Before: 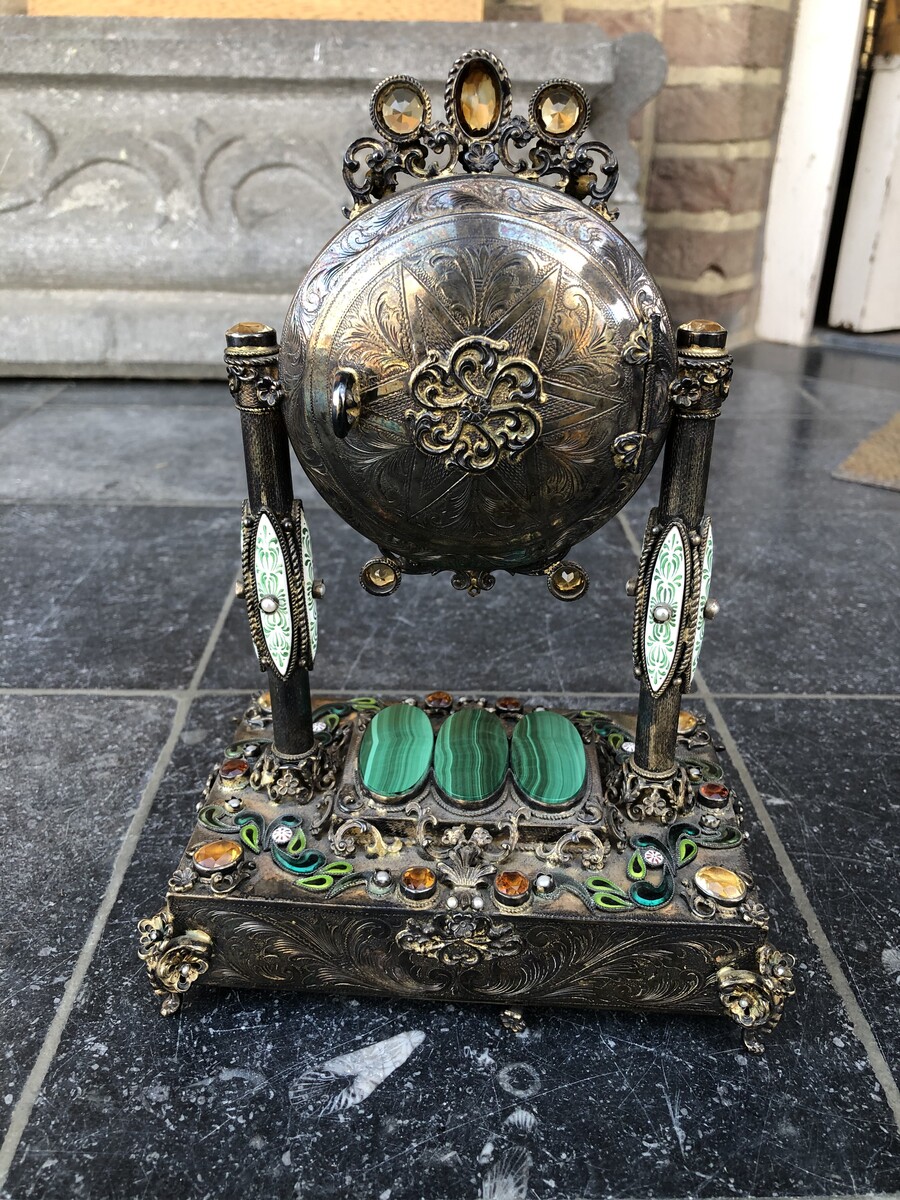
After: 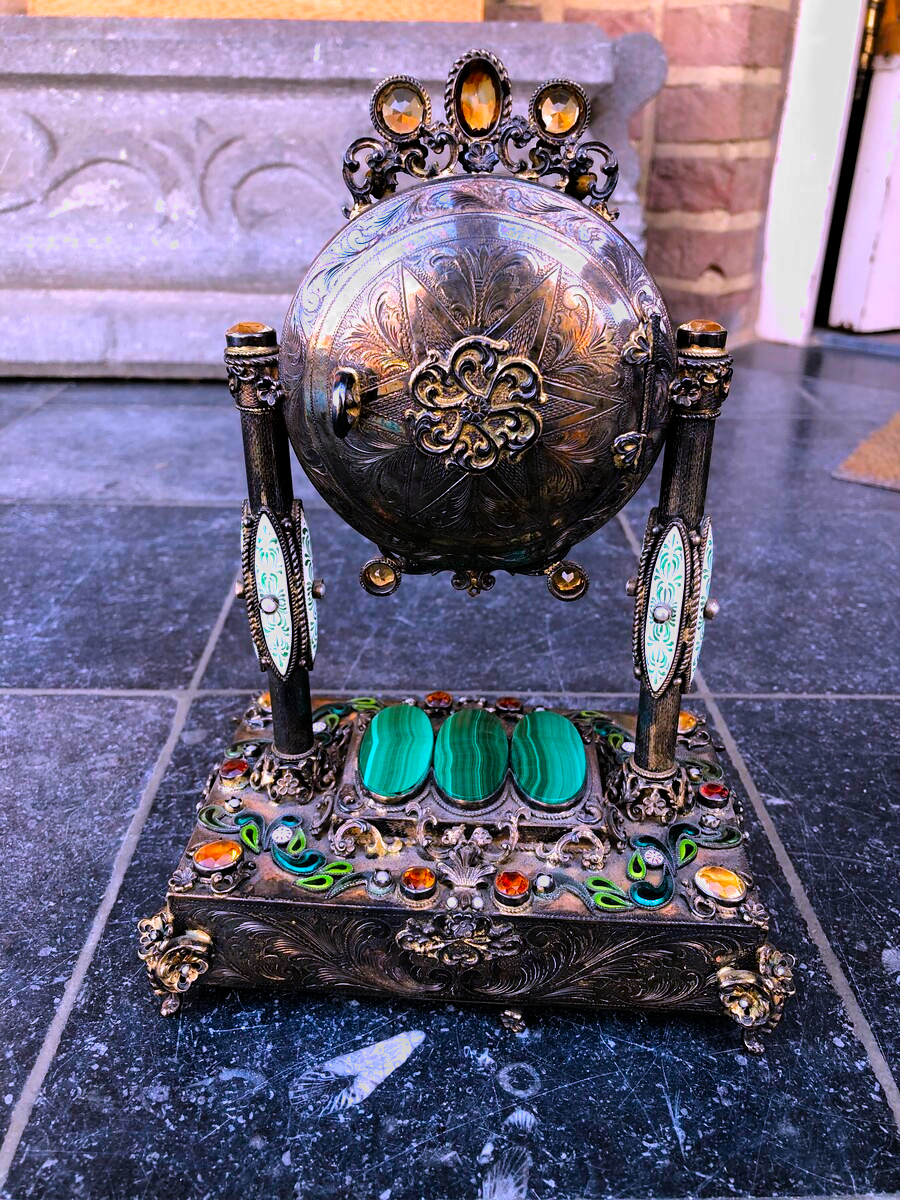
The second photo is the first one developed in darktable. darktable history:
contrast brightness saturation: saturation -0.05
filmic rgb: middle gray luminance 18.42%, black relative exposure -11.45 EV, white relative exposure 2.55 EV, threshold 6 EV, target black luminance 0%, hardness 8.41, latitude 99%, contrast 1.084, shadows ↔ highlights balance 0.505%, add noise in highlights 0, preserve chrominance max RGB, color science v3 (2019), use custom middle-gray values true, iterations of high-quality reconstruction 0, contrast in highlights soft, enable highlight reconstruction true
color correction: saturation 1.8
white balance: red 1.042, blue 1.17
